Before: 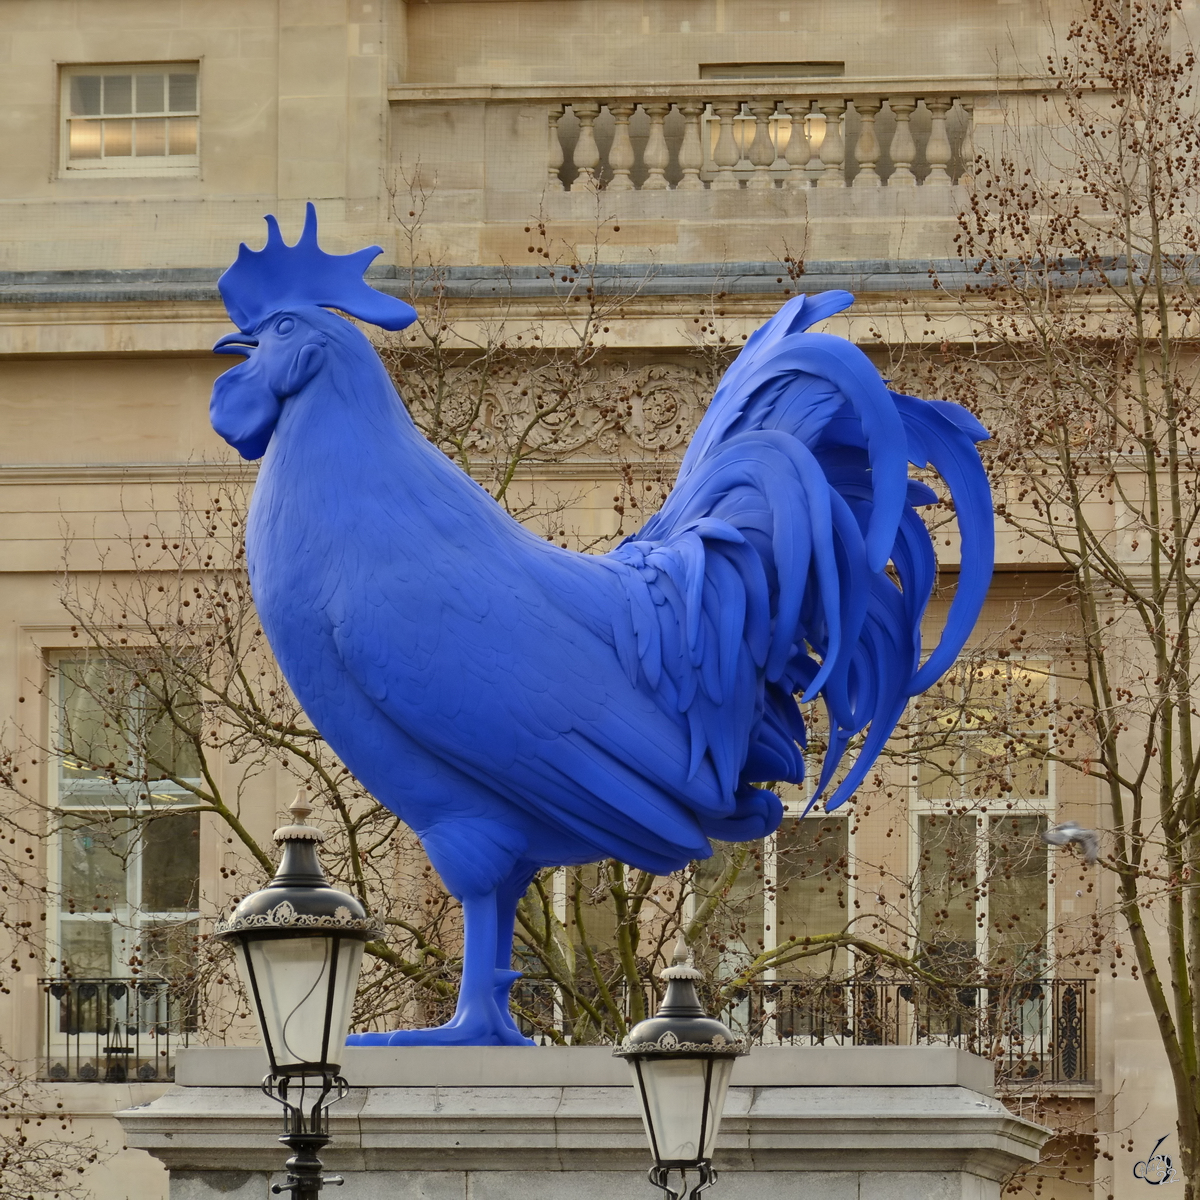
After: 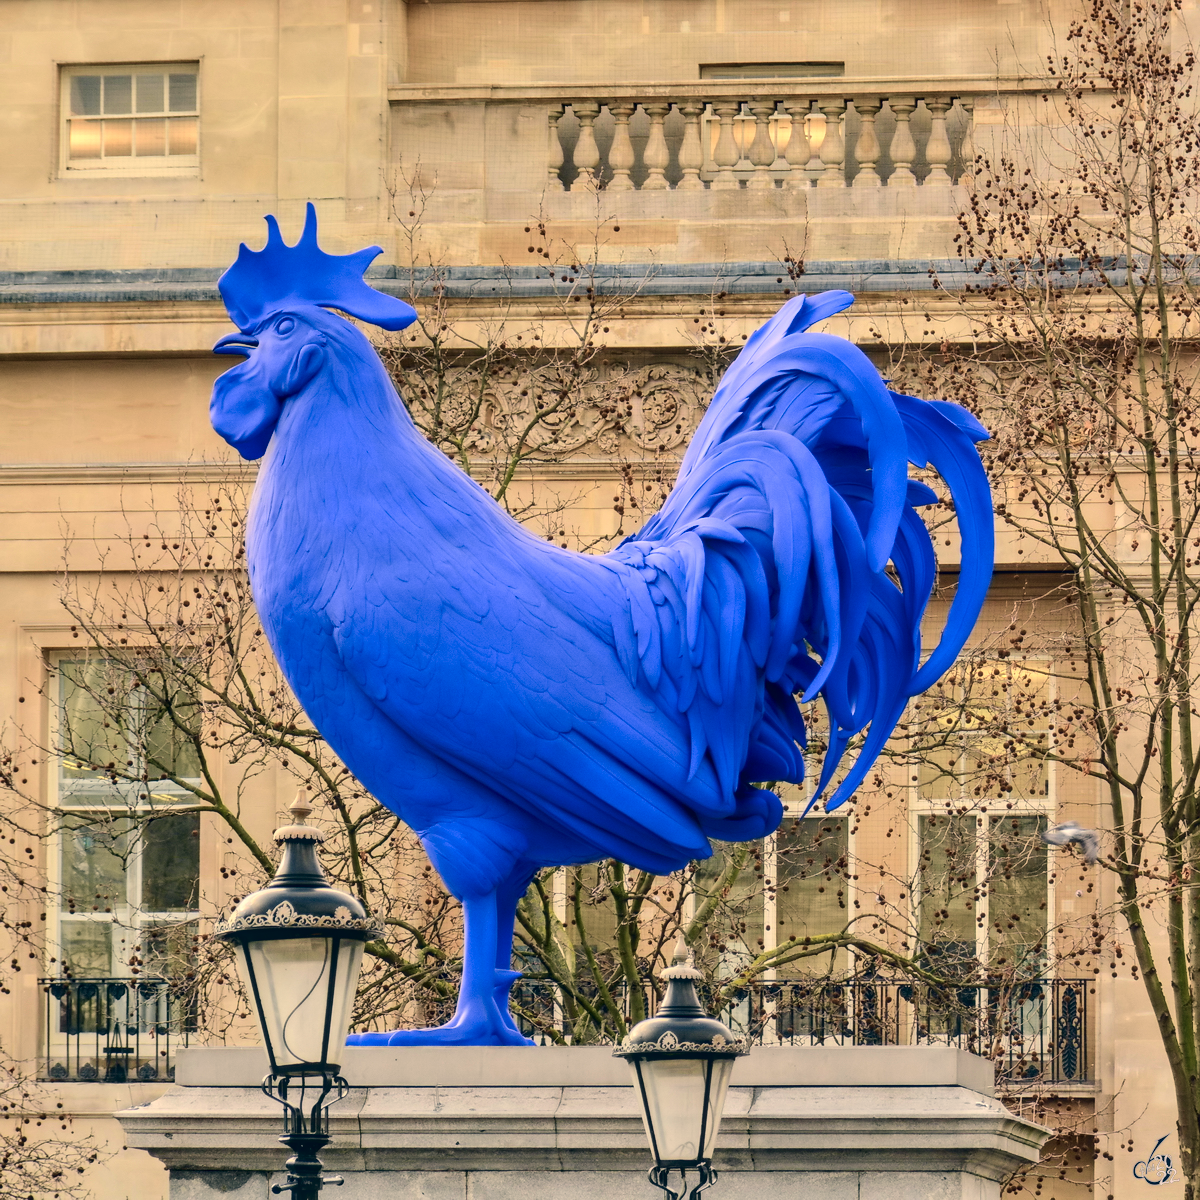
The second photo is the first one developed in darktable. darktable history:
color correction: highlights a* 10.32, highlights b* 14.66, shadows a* -9.59, shadows b* -15.02
tone curve: curves: ch0 [(0, 0.023) (0.087, 0.065) (0.184, 0.168) (0.45, 0.54) (0.57, 0.683) (0.722, 0.825) (0.877, 0.948) (1, 1)]; ch1 [(0, 0) (0.388, 0.369) (0.44, 0.44) (0.489, 0.481) (0.534, 0.551) (0.657, 0.659) (1, 1)]; ch2 [(0, 0) (0.353, 0.317) (0.408, 0.427) (0.472, 0.46) (0.5, 0.496) (0.537, 0.539) (0.576, 0.592) (0.625, 0.631) (1, 1)], color space Lab, independent channels, preserve colors none
local contrast: on, module defaults
